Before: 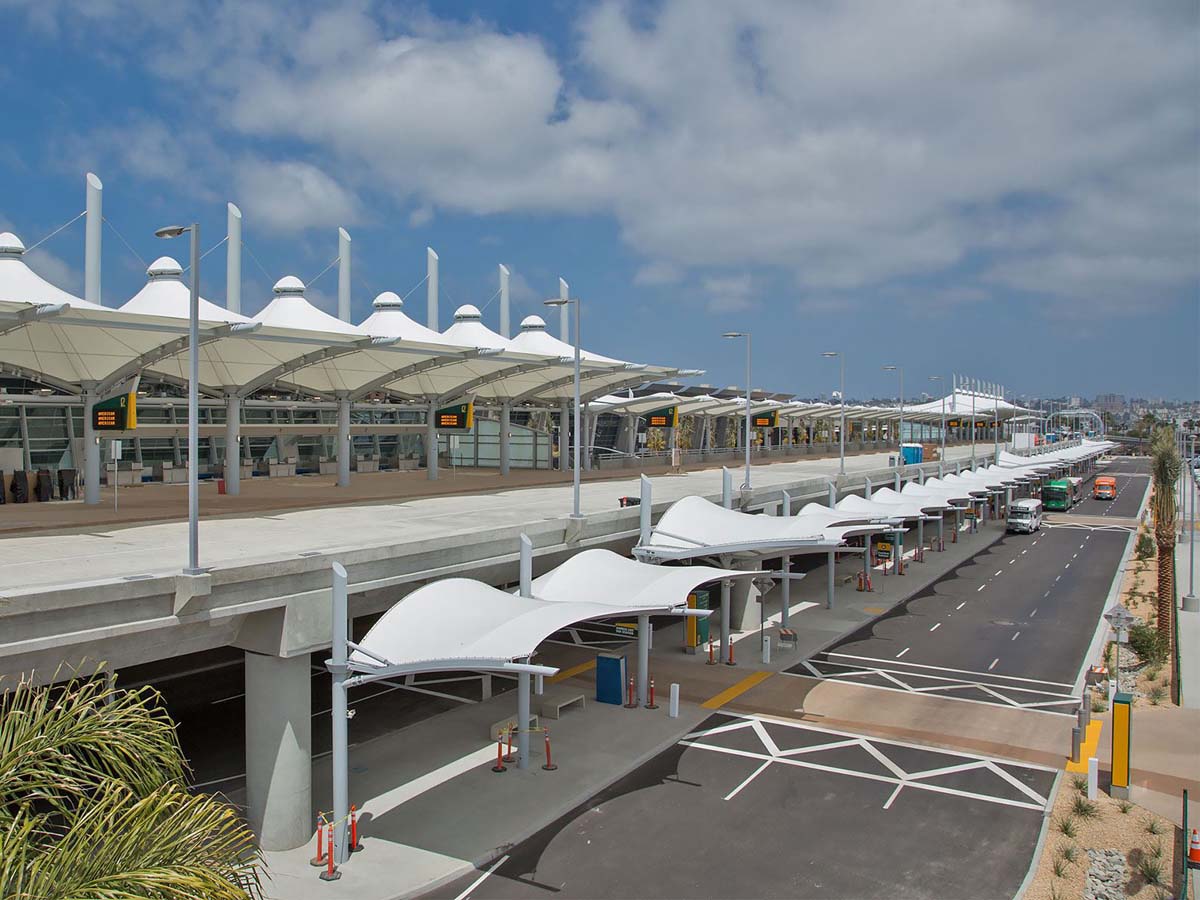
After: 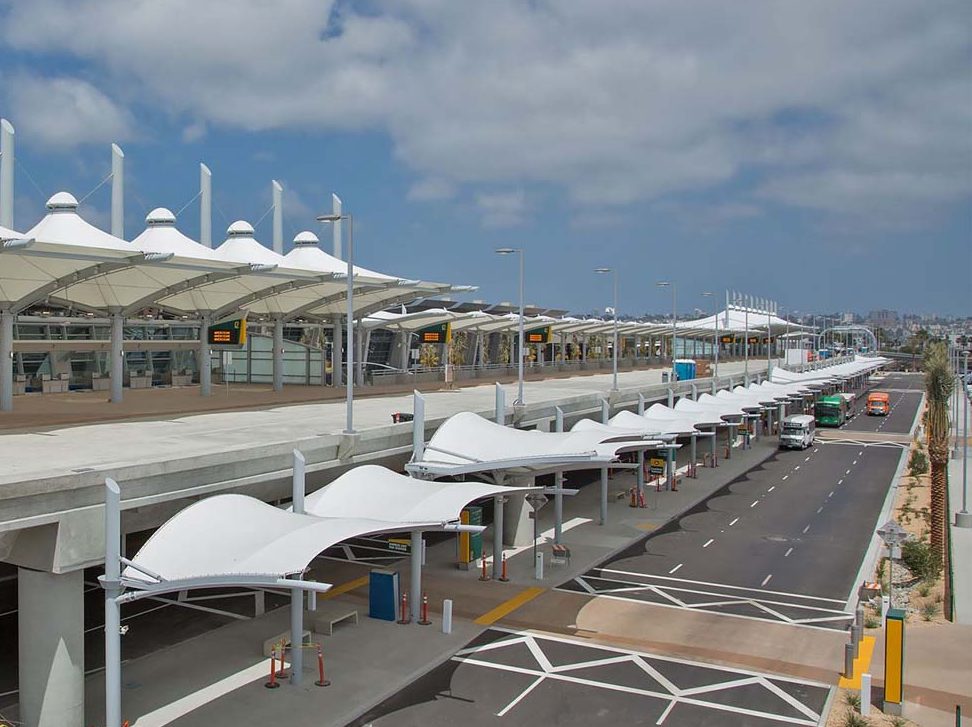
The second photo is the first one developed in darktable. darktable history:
crop: left 18.988%, top 9.442%, right 0%, bottom 9.747%
